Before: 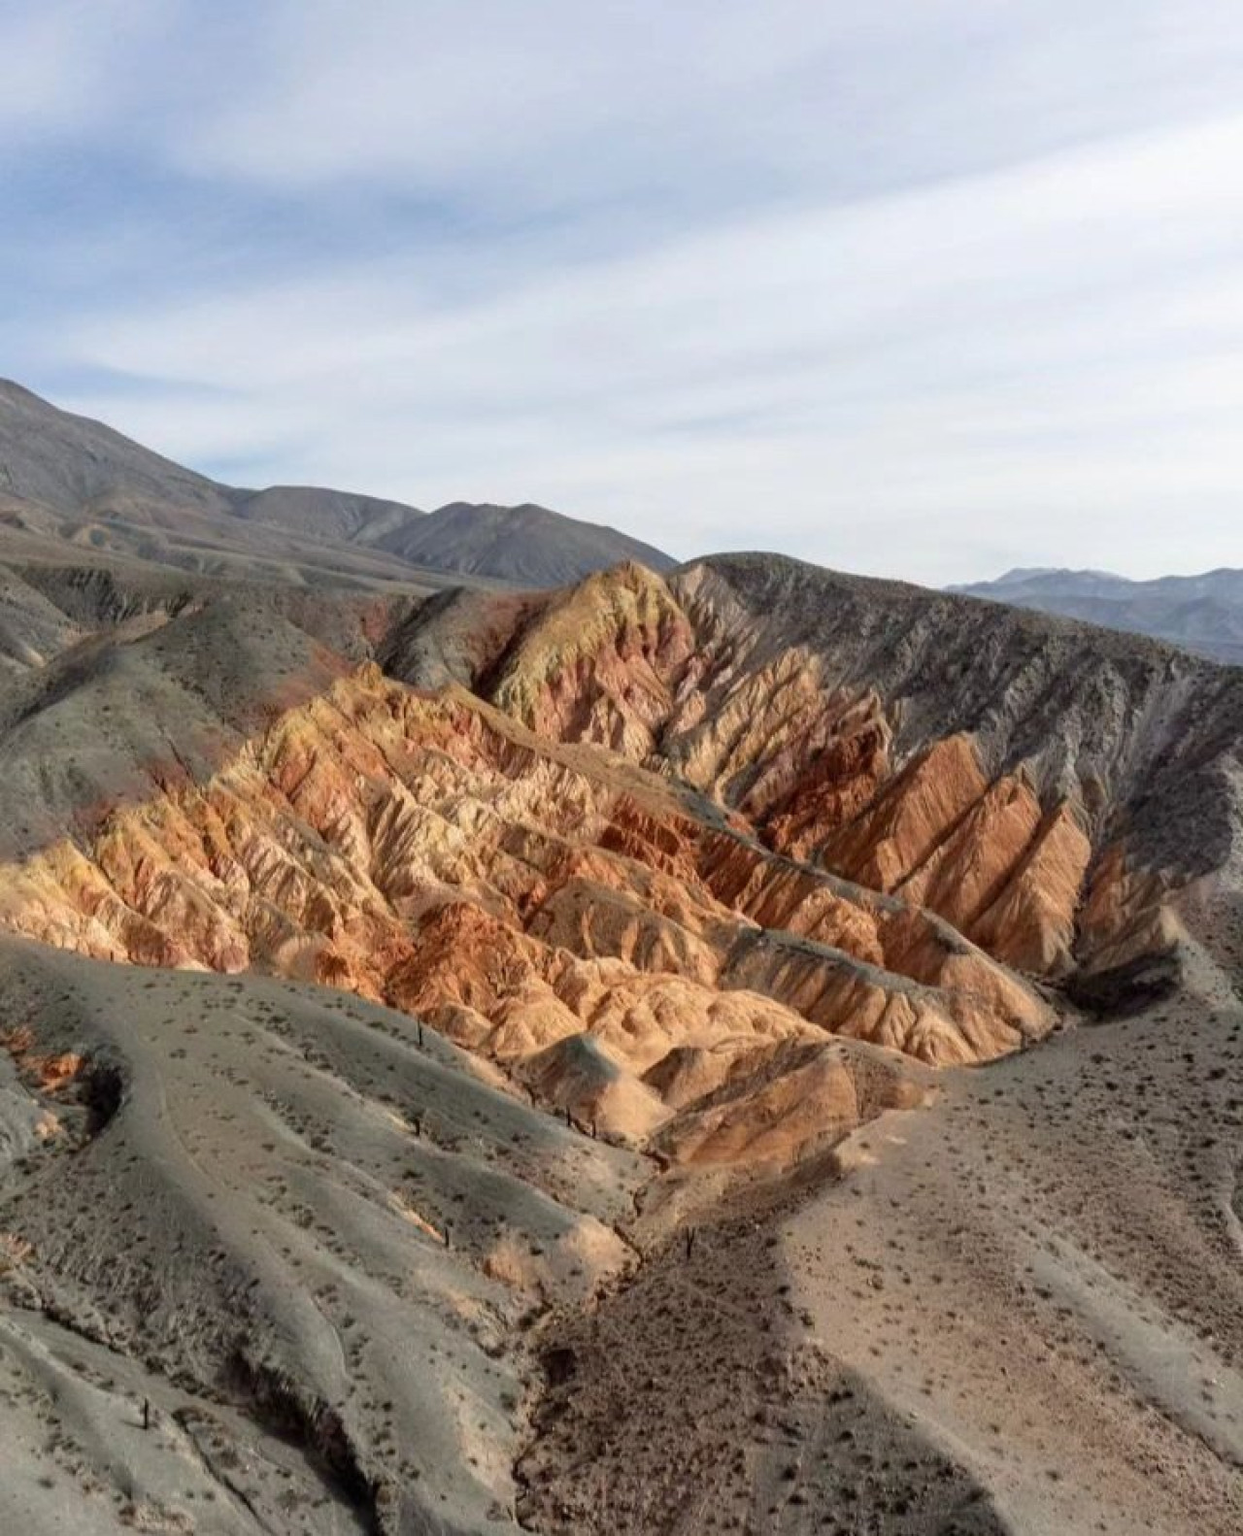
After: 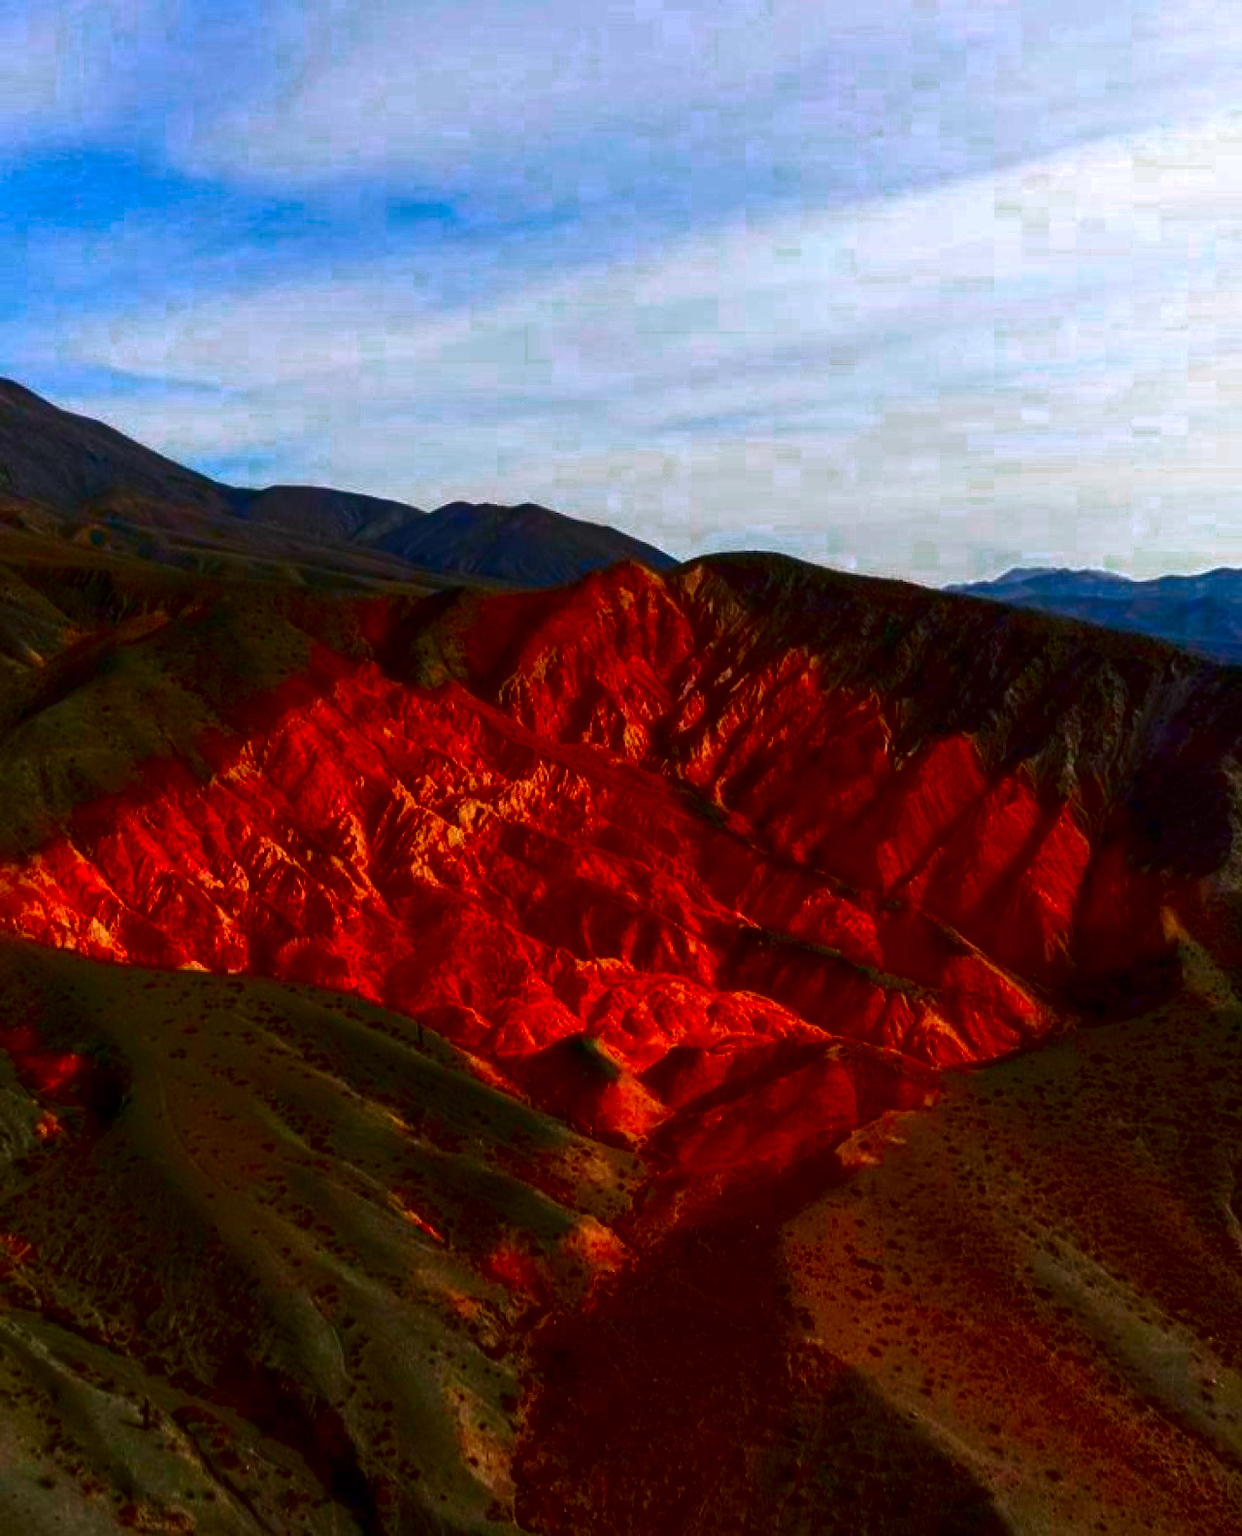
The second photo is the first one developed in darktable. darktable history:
contrast brightness saturation: brightness -1, saturation 1
color zones: curves: ch0 [(0.473, 0.374) (0.742, 0.784)]; ch1 [(0.354, 0.737) (0.742, 0.705)]; ch2 [(0.318, 0.421) (0.758, 0.532)]
